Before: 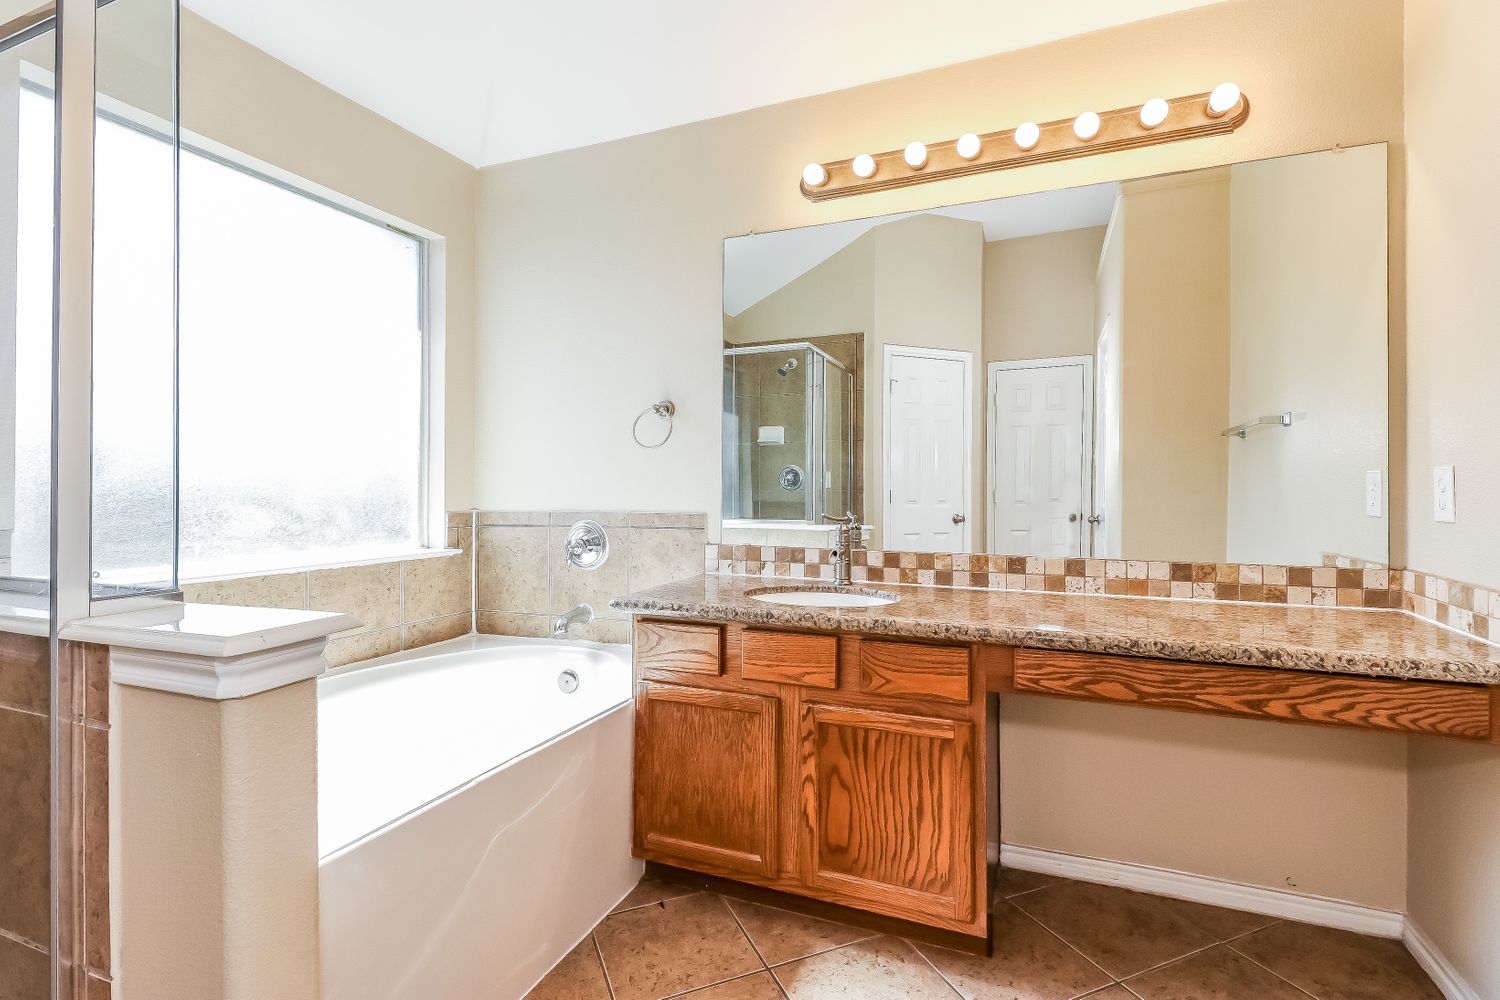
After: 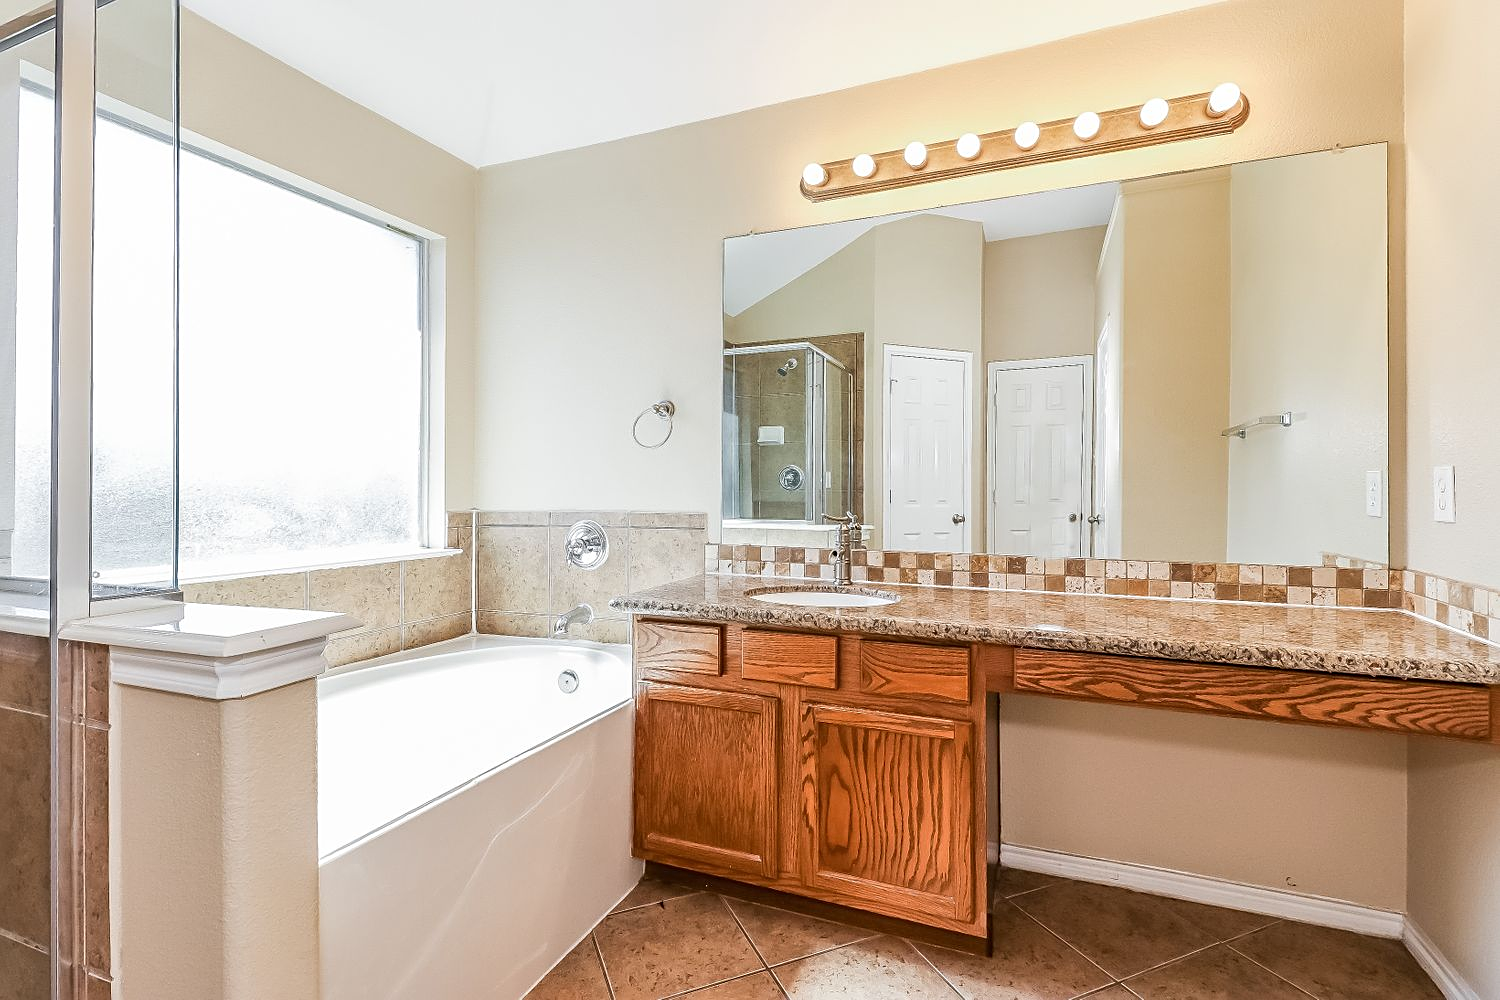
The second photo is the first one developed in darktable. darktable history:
sharpen: radius 2.139, amount 0.383, threshold 0.201
